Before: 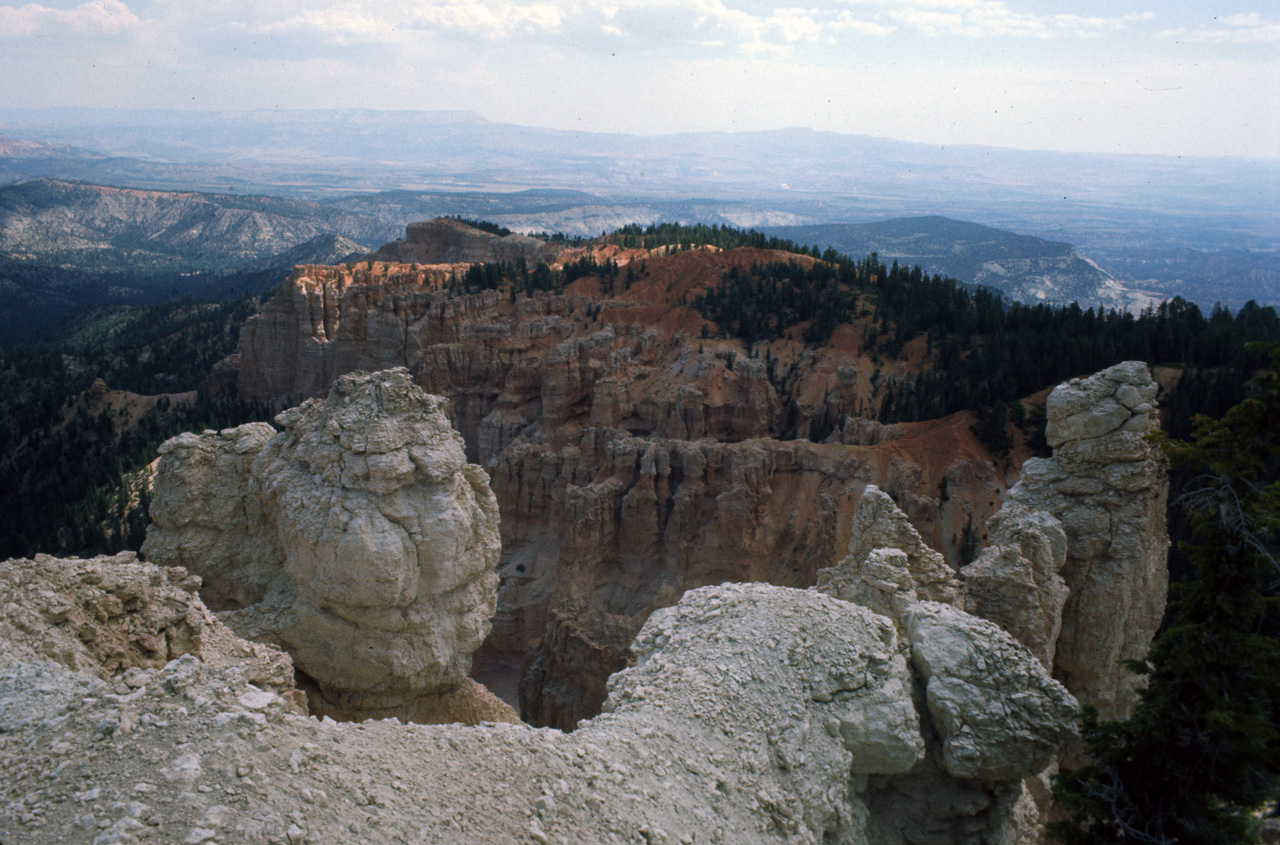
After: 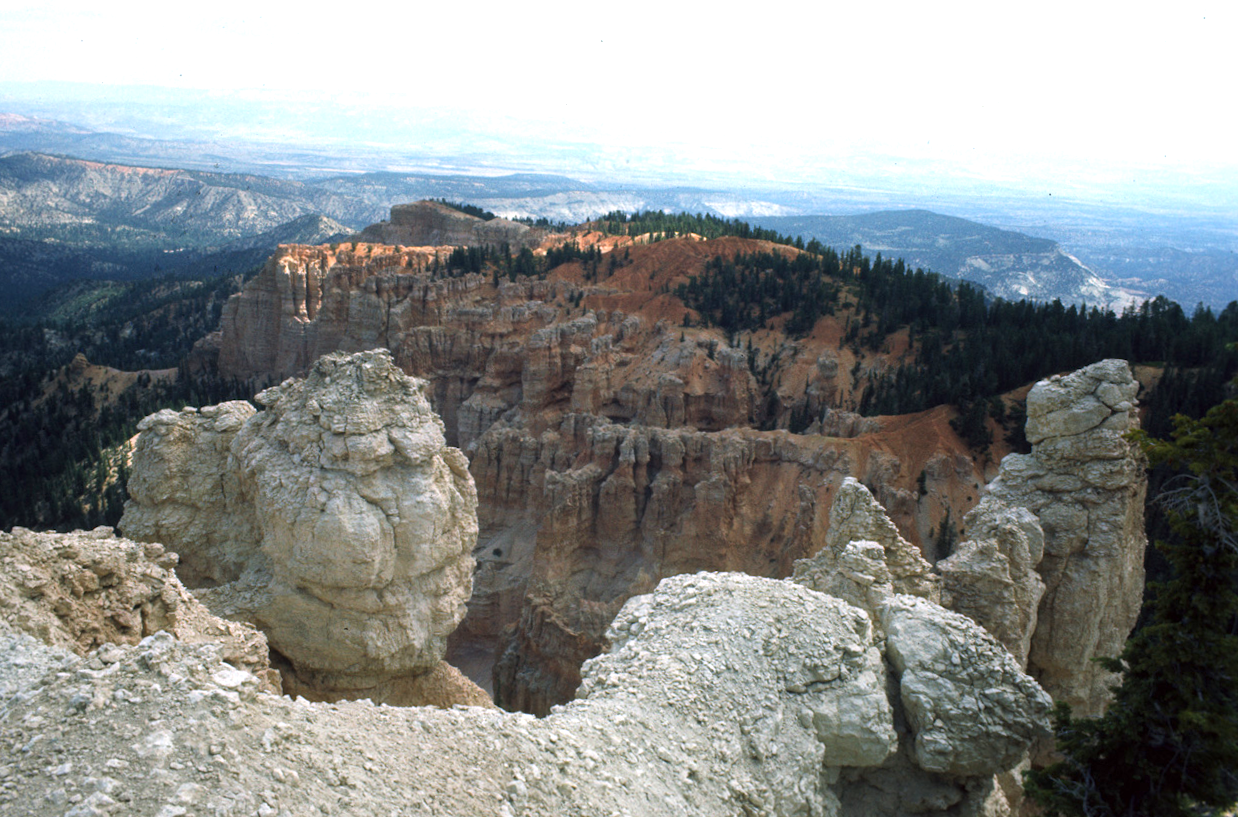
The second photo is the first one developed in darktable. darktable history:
exposure: exposure 0.944 EV, compensate highlight preservation false
color correction: highlights a* -2.52, highlights b* 2.46
crop and rotate: angle -1.29°
